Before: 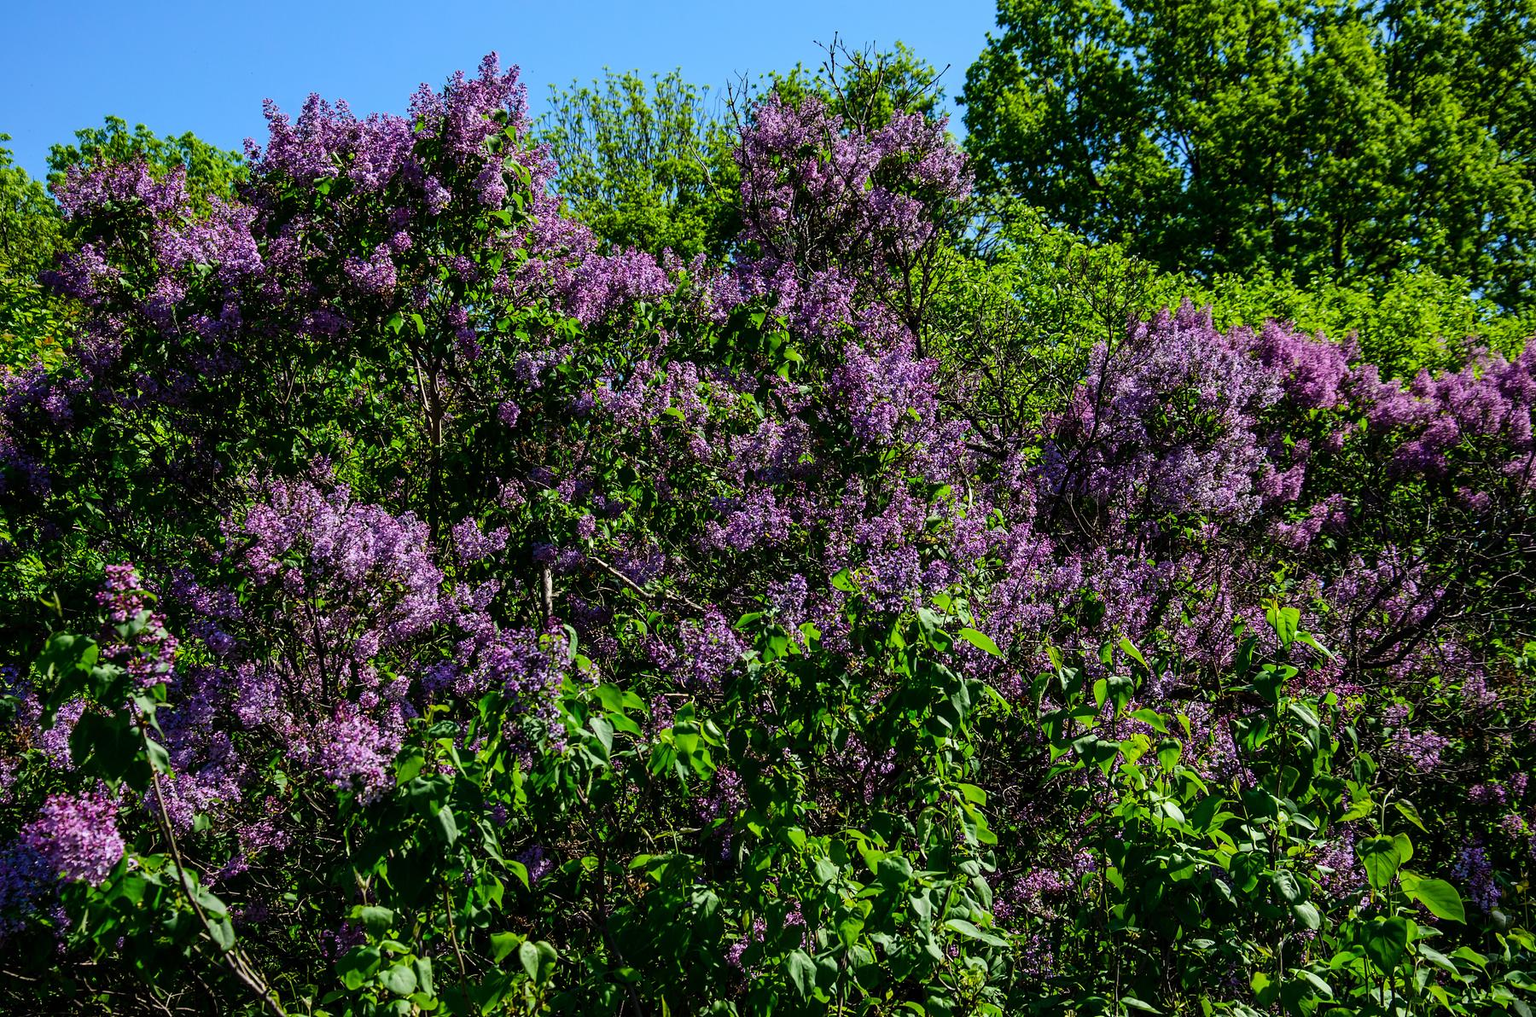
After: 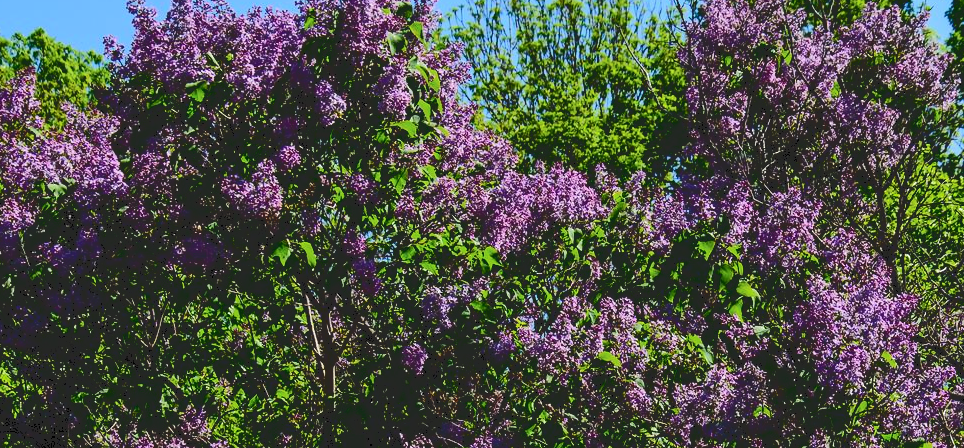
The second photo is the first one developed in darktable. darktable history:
tone curve: curves: ch0 [(0, 0) (0.003, 0.15) (0.011, 0.151) (0.025, 0.15) (0.044, 0.15) (0.069, 0.151) (0.1, 0.153) (0.136, 0.16) (0.177, 0.183) (0.224, 0.21) (0.277, 0.253) (0.335, 0.309) (0.399, 0.389) (0.468, 0.479) (0.543, 0.58) (0.623, 0.677) (0.709, 0.747) (0.801, 0.808) (0.898, 0.87) (1, 1)], color space Lab, independent channels, preserve colors none
exposure: compensate exposure bias true, compensate highlight preservation false
crop: left 10.165%, top 10.583%, right 36.252%, bottom 51.824%
